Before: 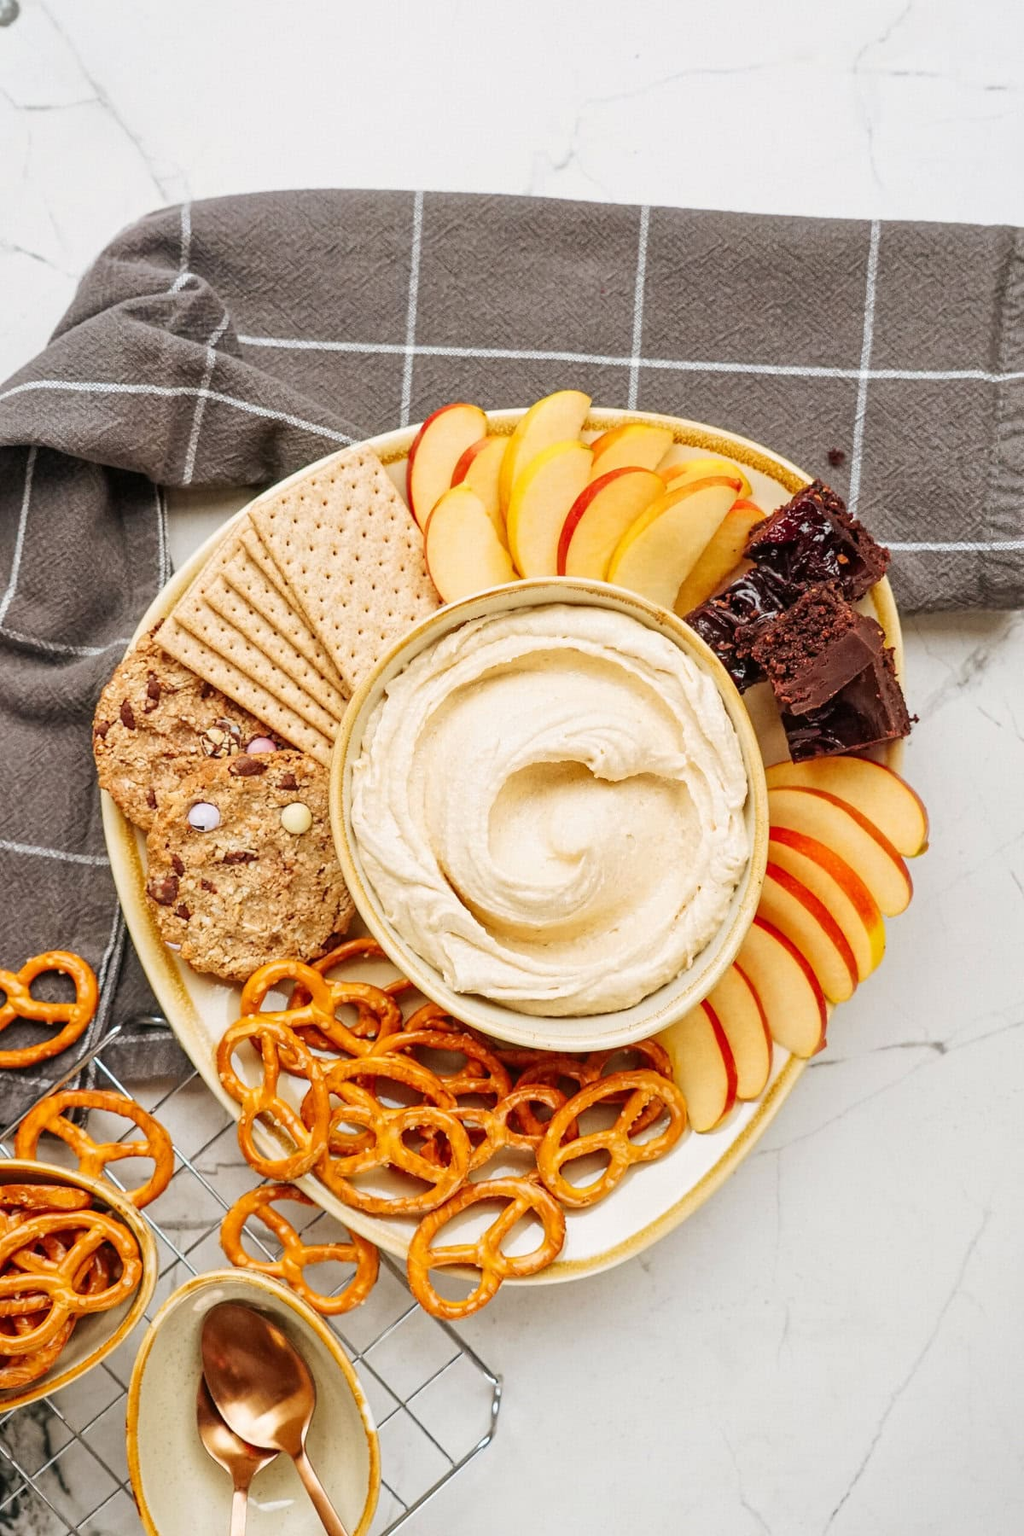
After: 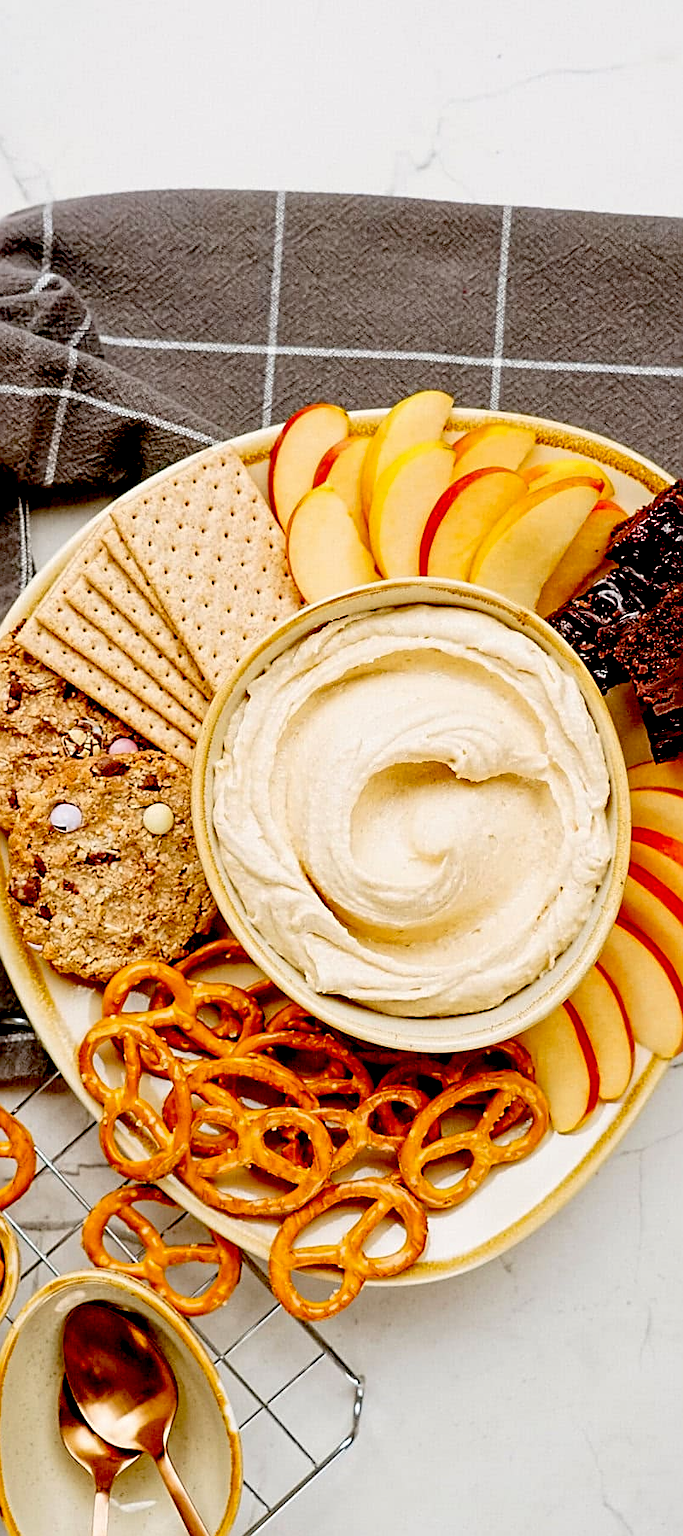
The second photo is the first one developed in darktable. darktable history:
crop and rotate: left 13.537%, right 19.796%
sharpen: on, module defaults
exposure: black level correction 0.056, compensate highlight preservation false
white balance: red 1, blue 1
